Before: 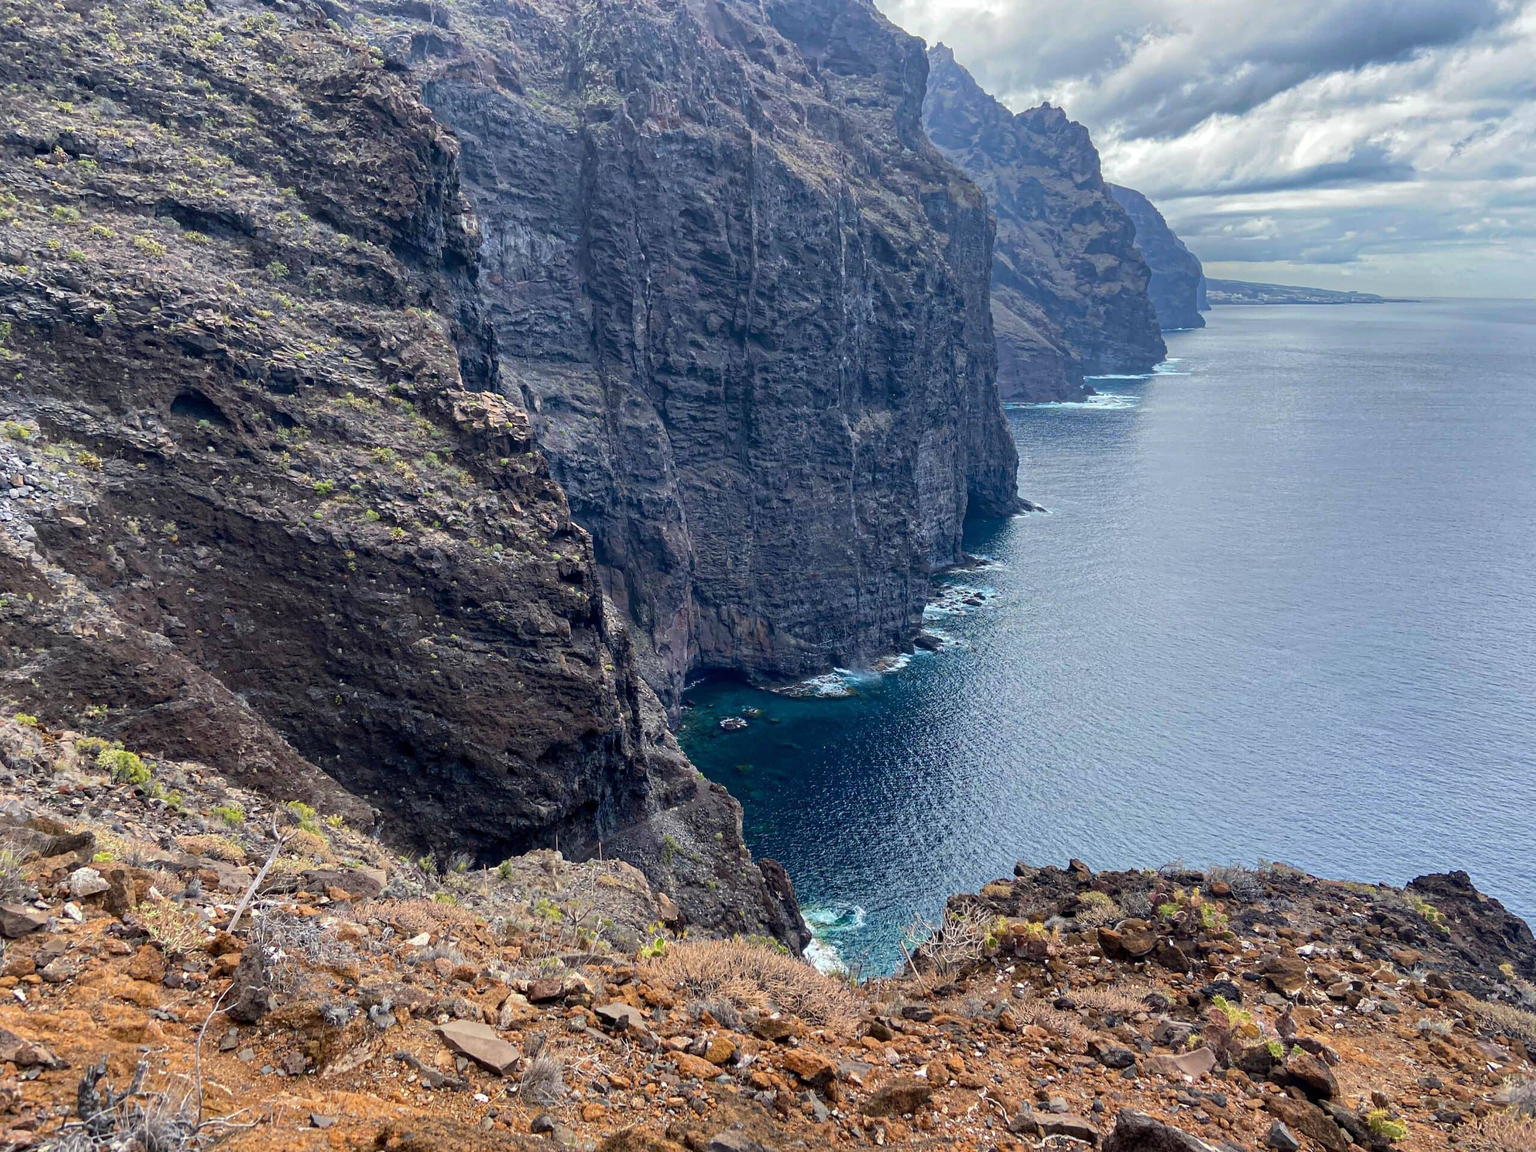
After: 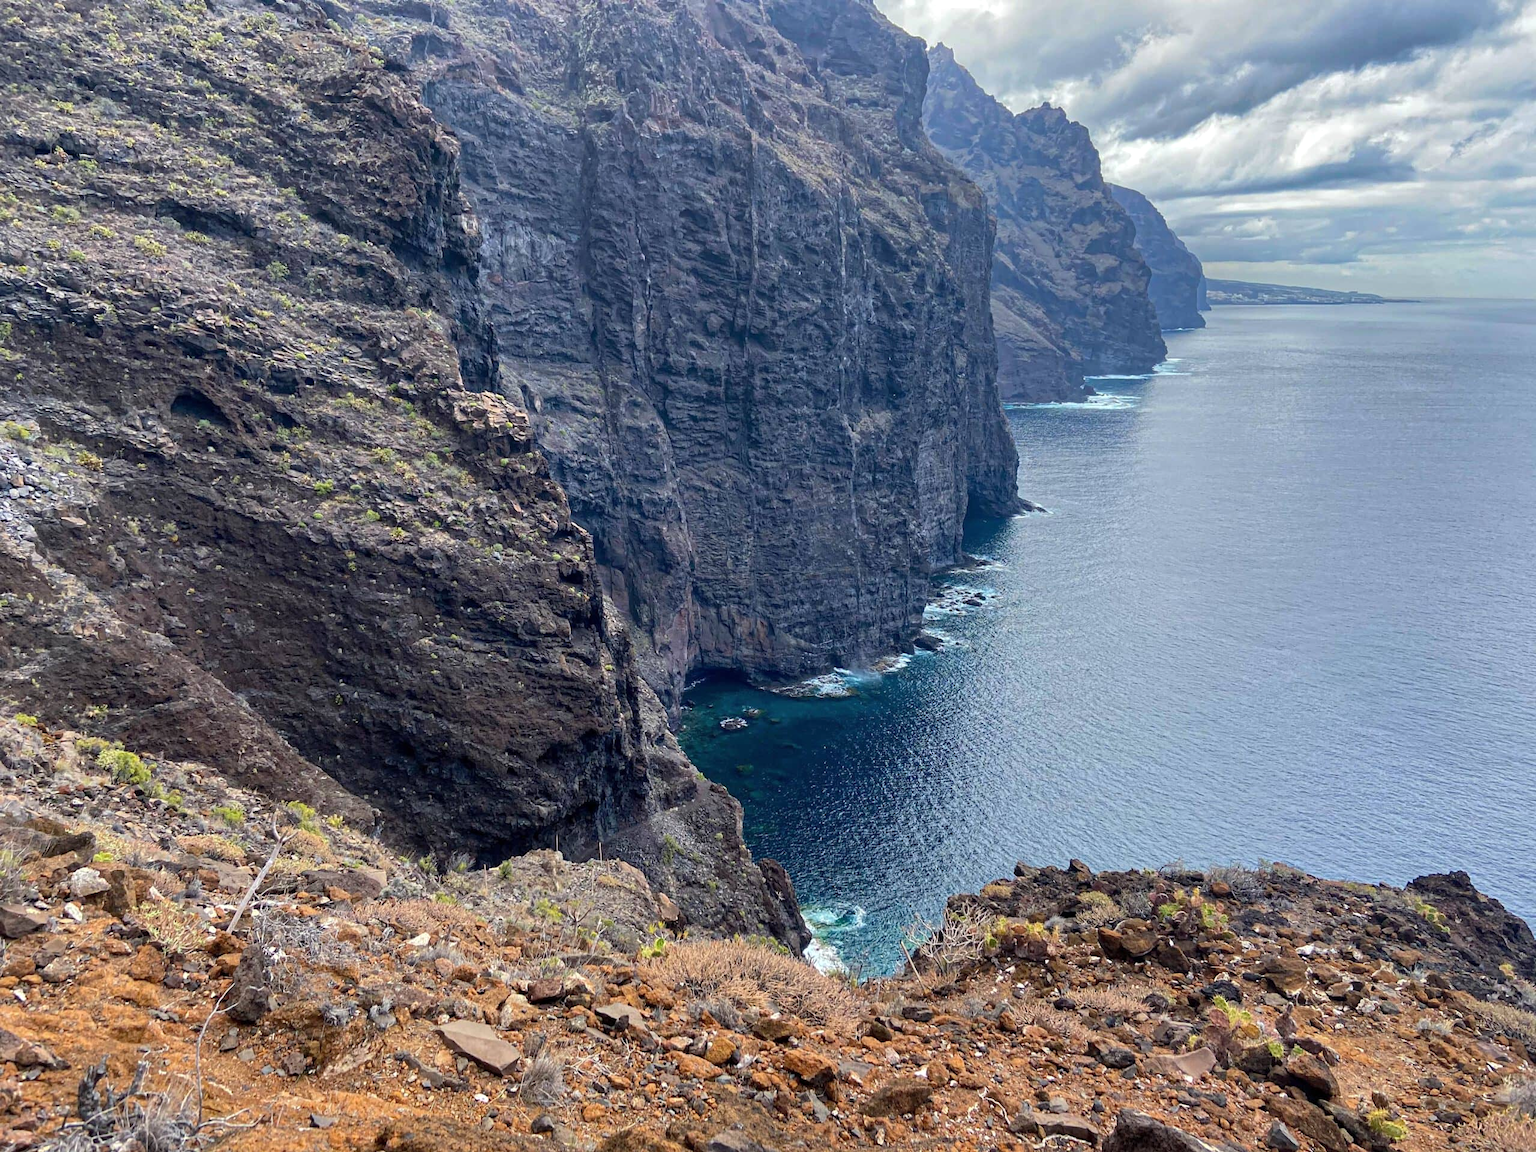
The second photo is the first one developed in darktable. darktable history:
shadows and highlights: shadows 25, highlights -25
exposure: exposure 0.078 EV, compensate highlight preservation false
